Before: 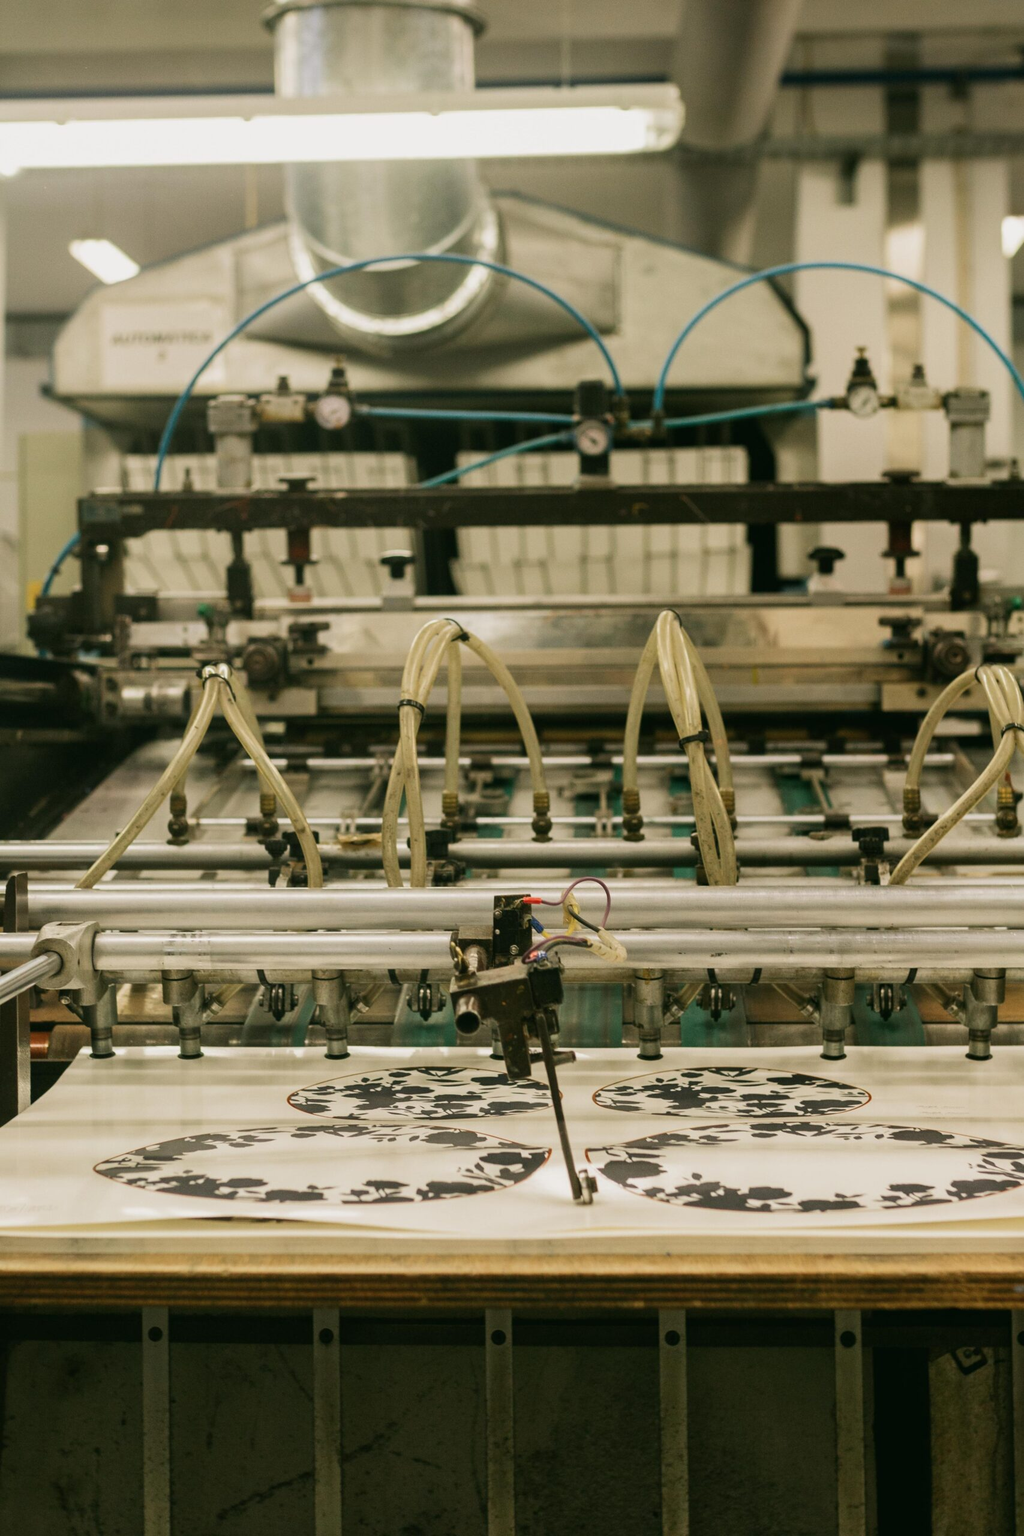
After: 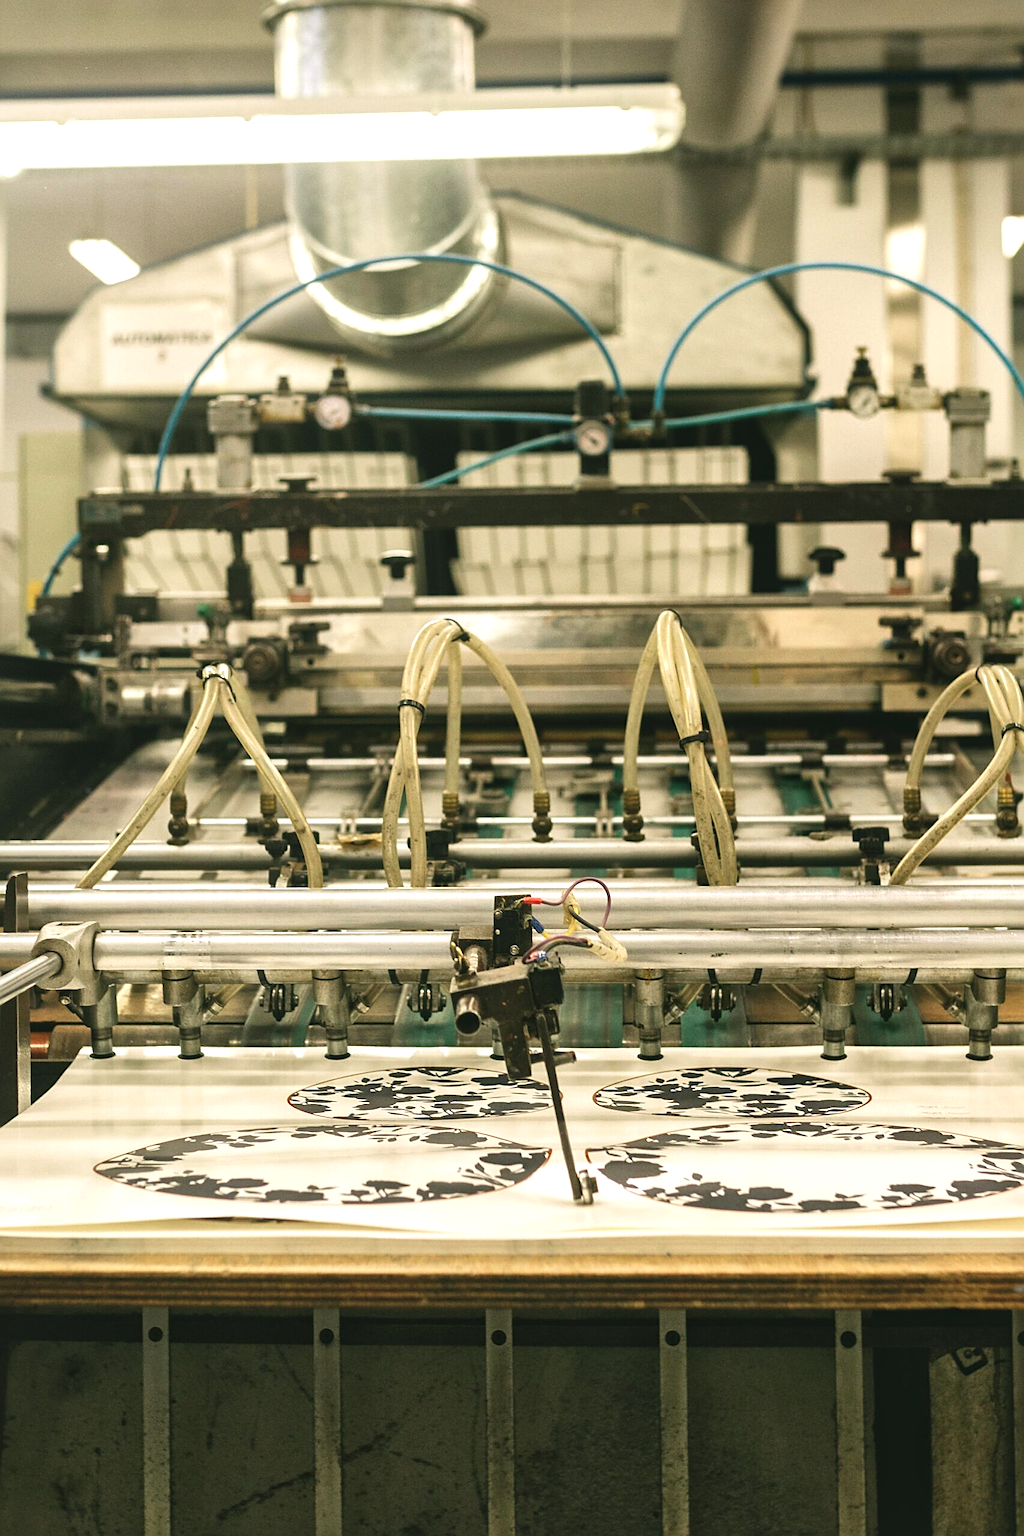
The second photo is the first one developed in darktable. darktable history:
exposure: black level correction -0.005, exposure 0.622 EV, compensate highlight preservation false
sharpen: on, module defaults
local contrast: mode bilateral grid, contrast 20, coarseness 50, detail 144%, midtone range 0.2
